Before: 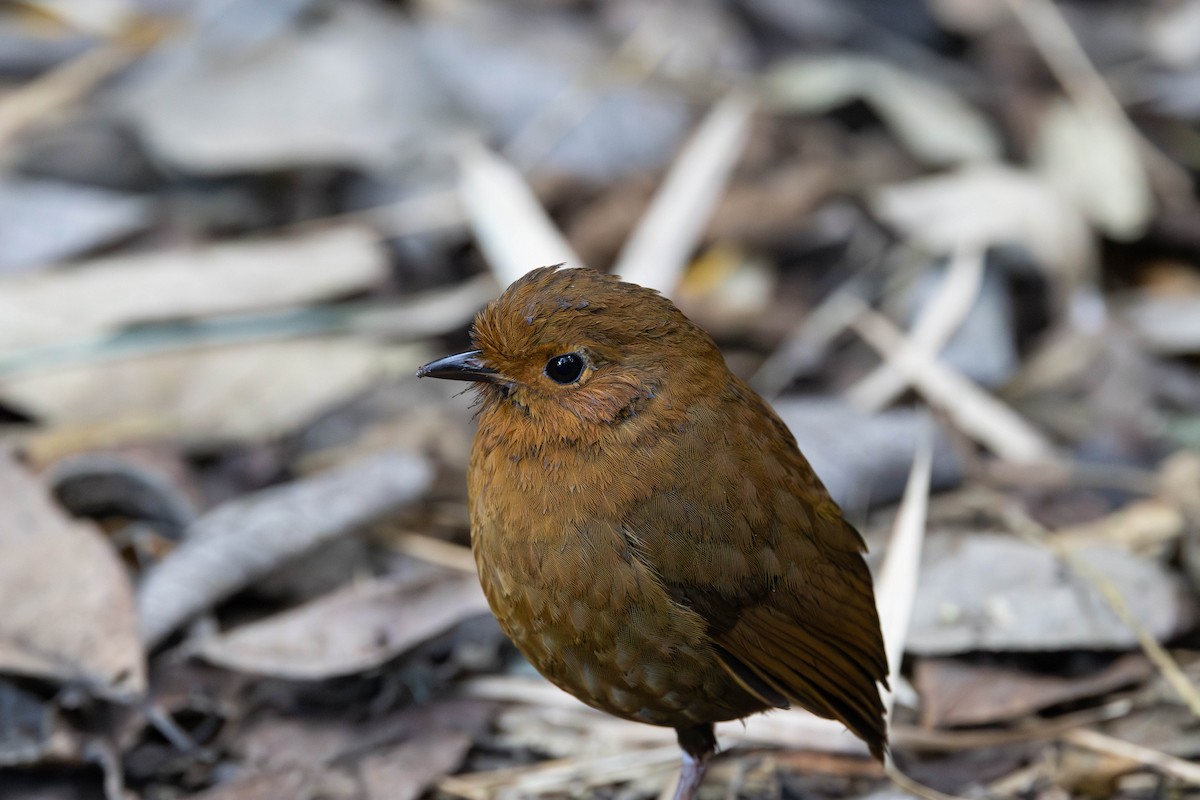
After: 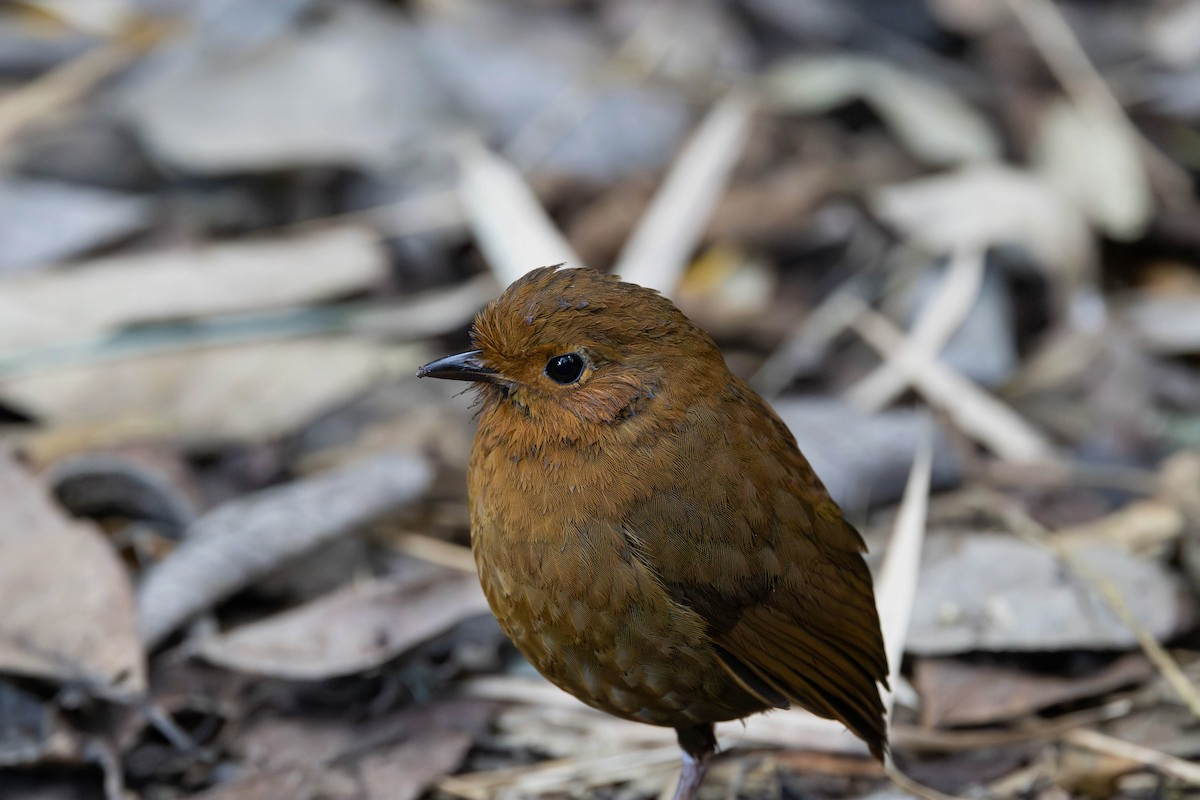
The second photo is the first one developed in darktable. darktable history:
exposure: exposure -0.18 EV, compensate highlight preservation false
